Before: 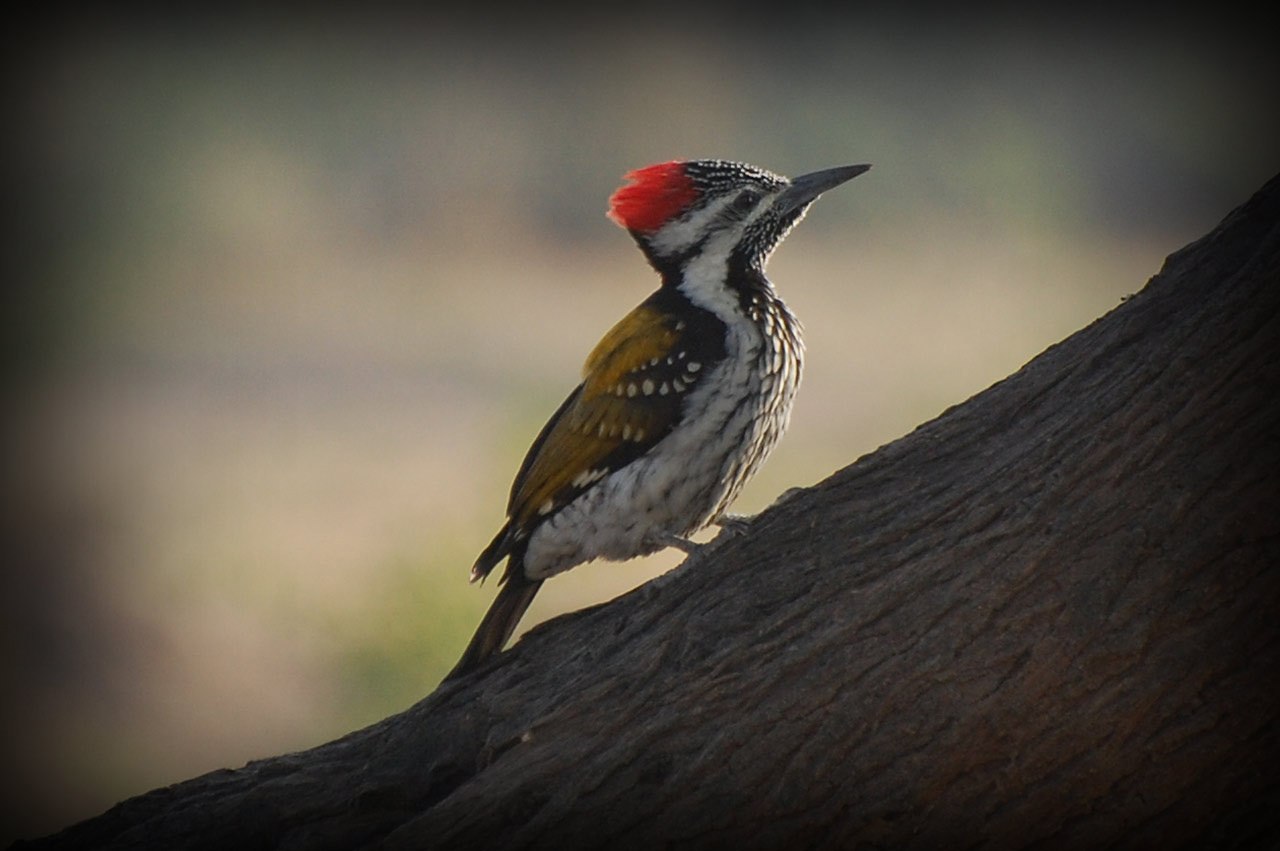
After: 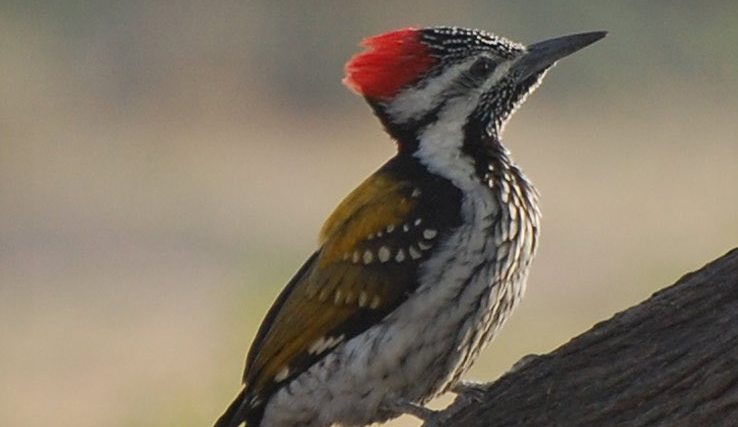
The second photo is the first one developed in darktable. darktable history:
crop: left 20.691%, top 15.687%, right 21.578%, bottom 34.135%
